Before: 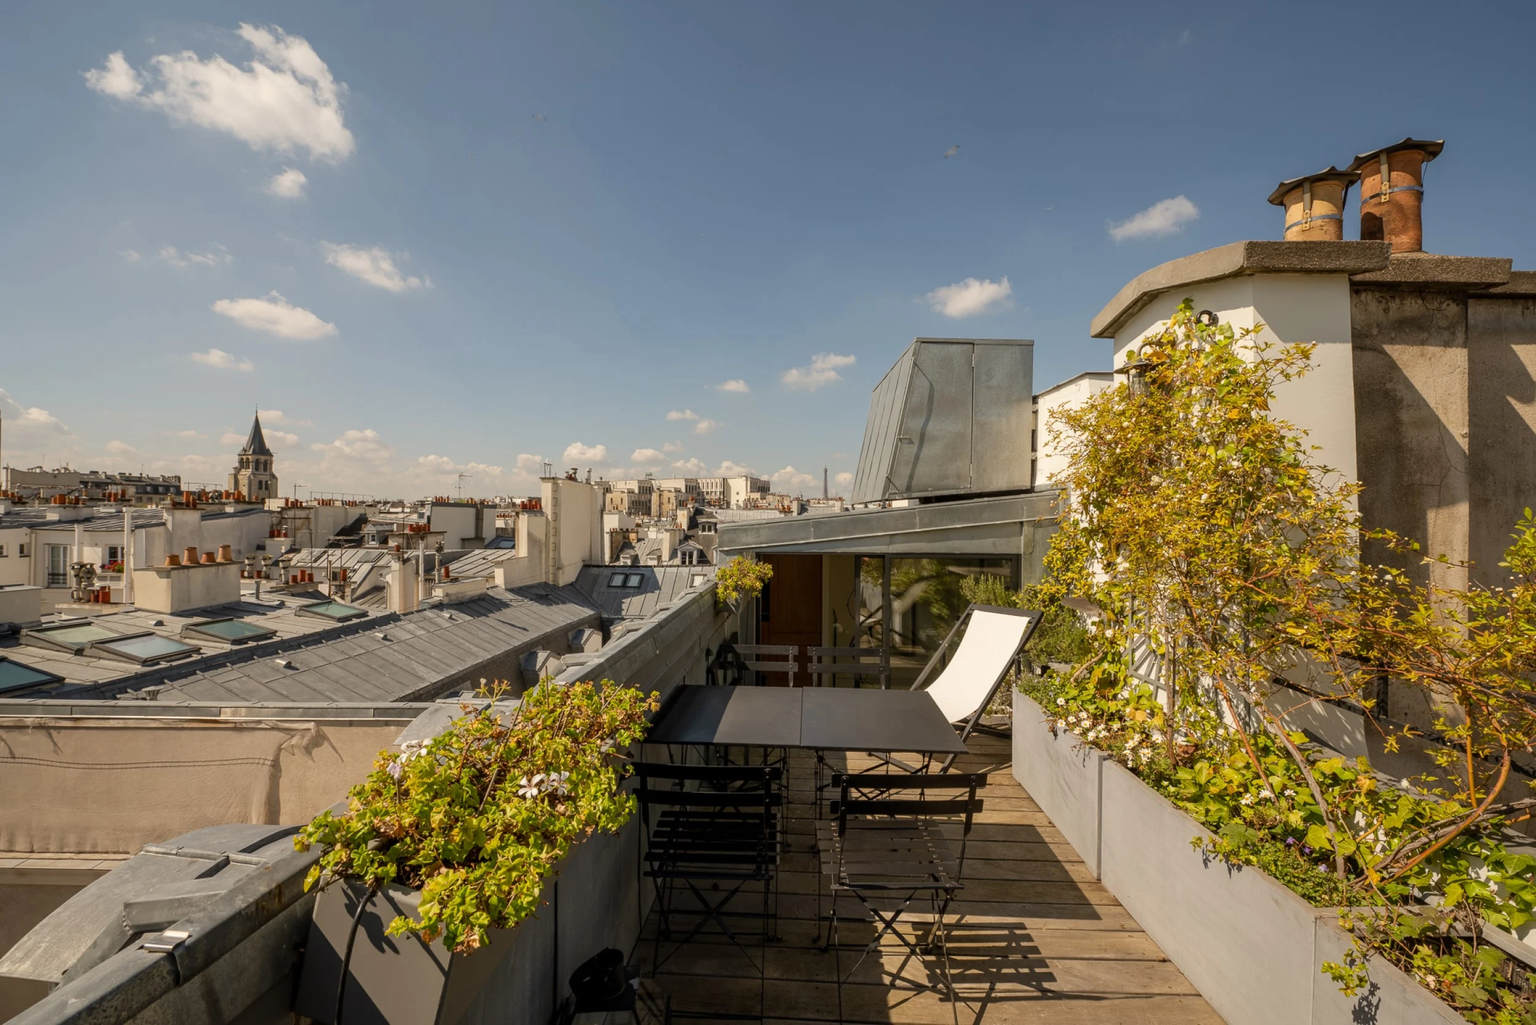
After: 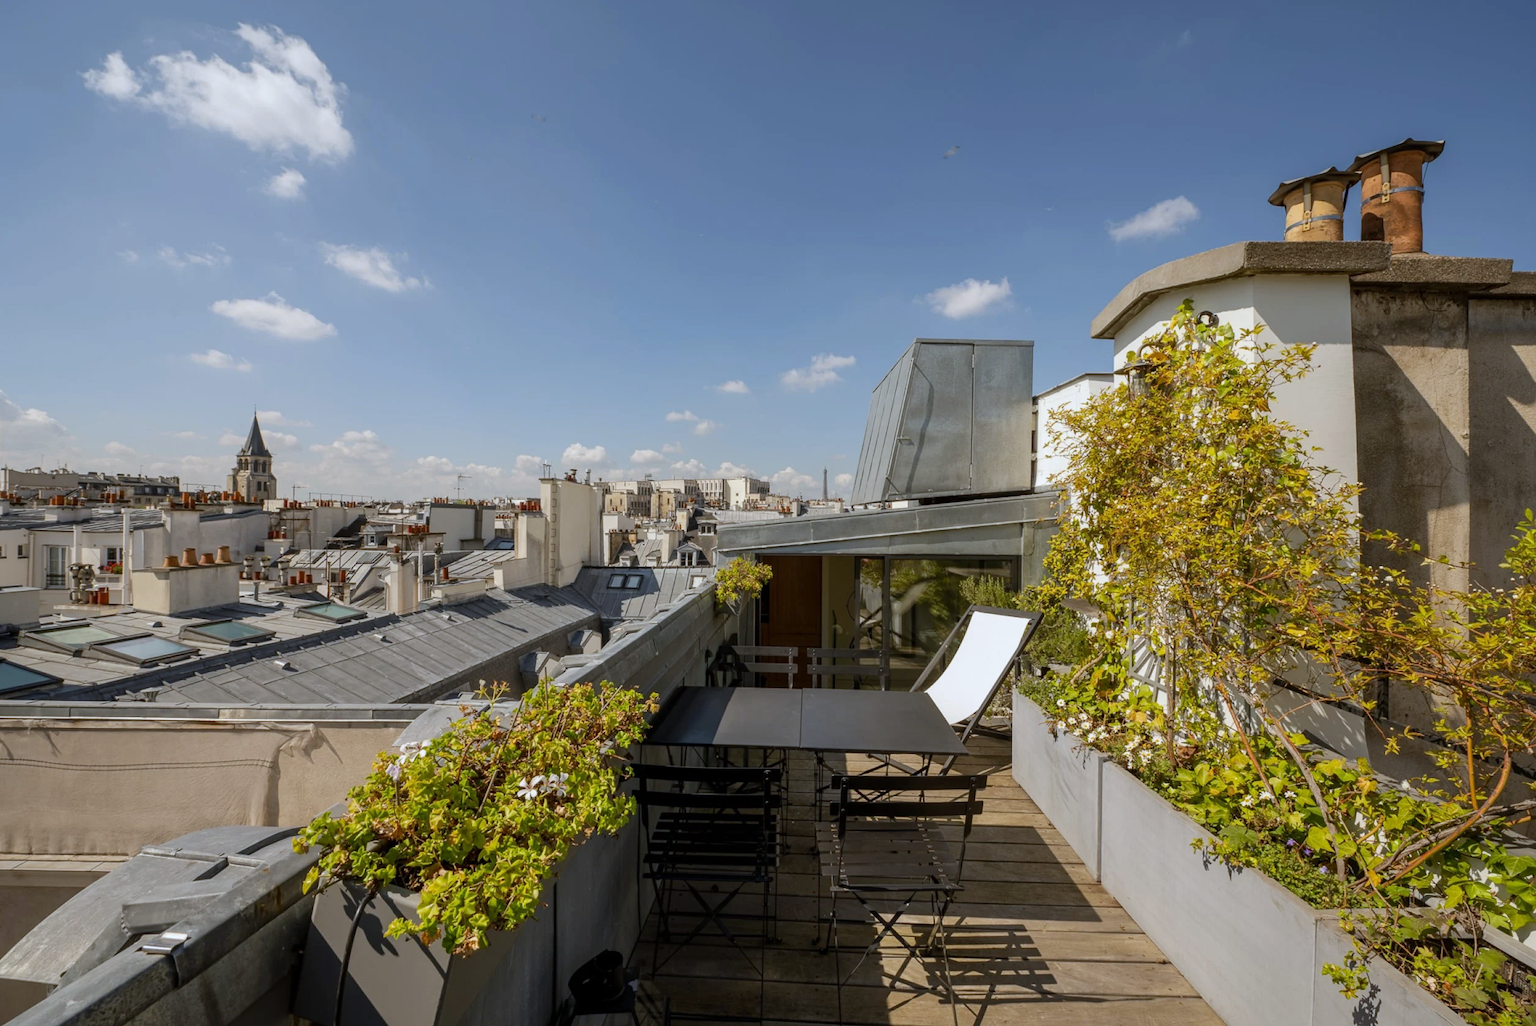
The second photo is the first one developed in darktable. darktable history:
white balance: red 0.931, blue 1.11
crop and rotate: left 0.126%
